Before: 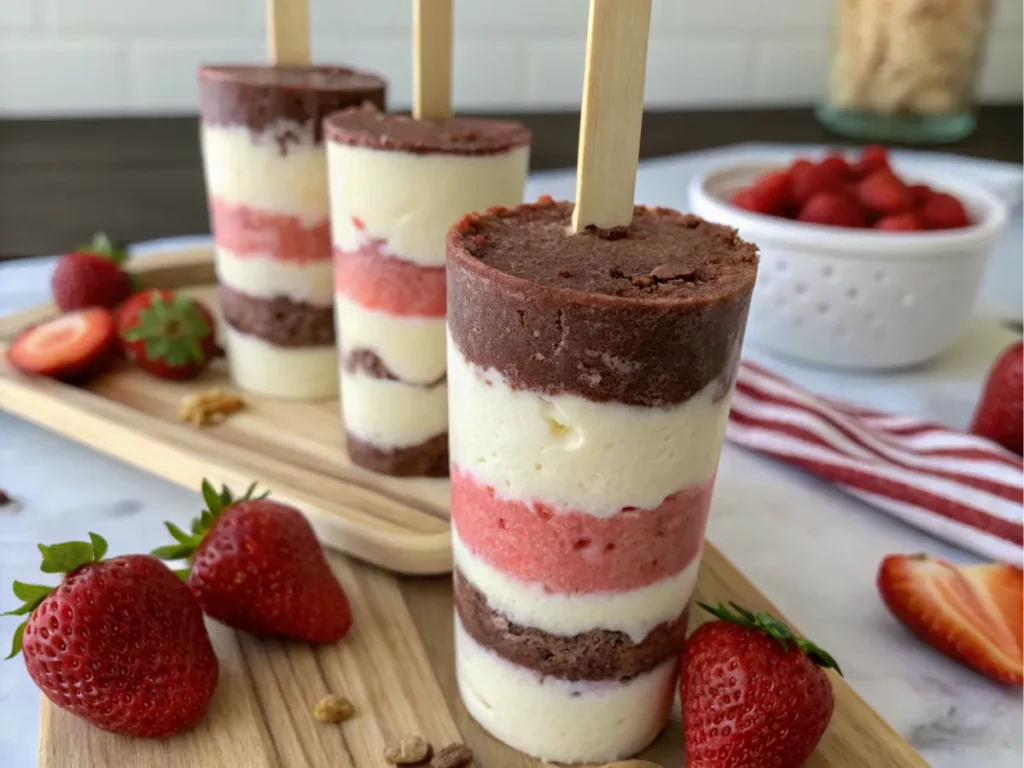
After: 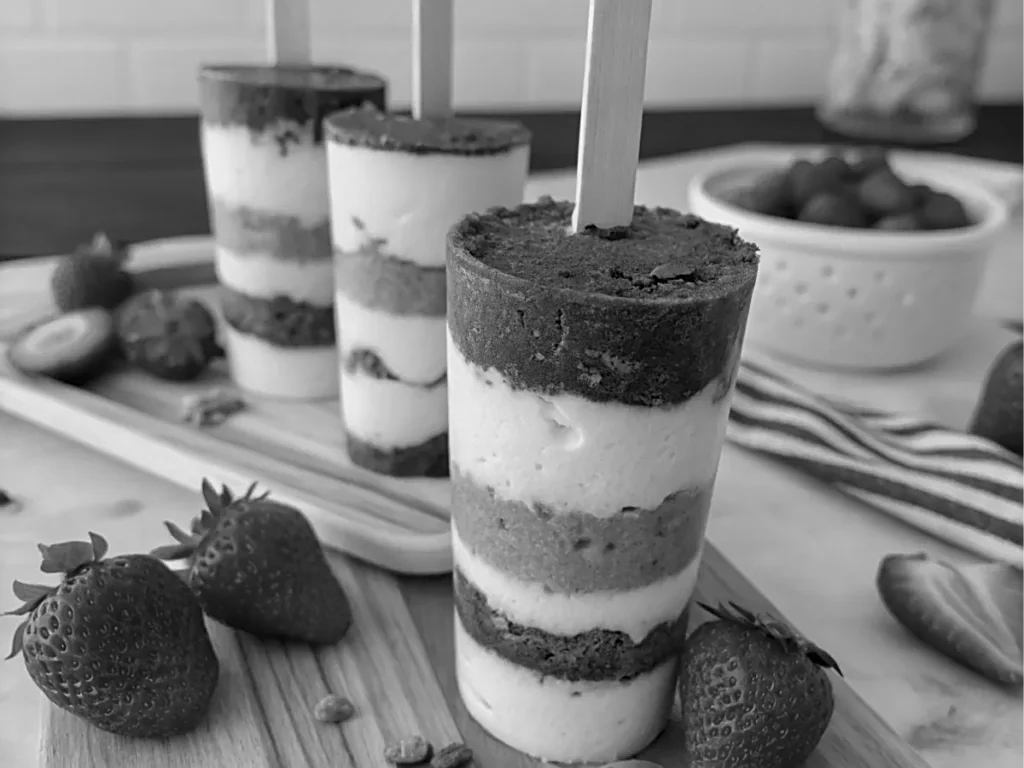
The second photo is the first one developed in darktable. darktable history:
sharpen: on, module defaults
monochrome: a -74.22, b 78.2
